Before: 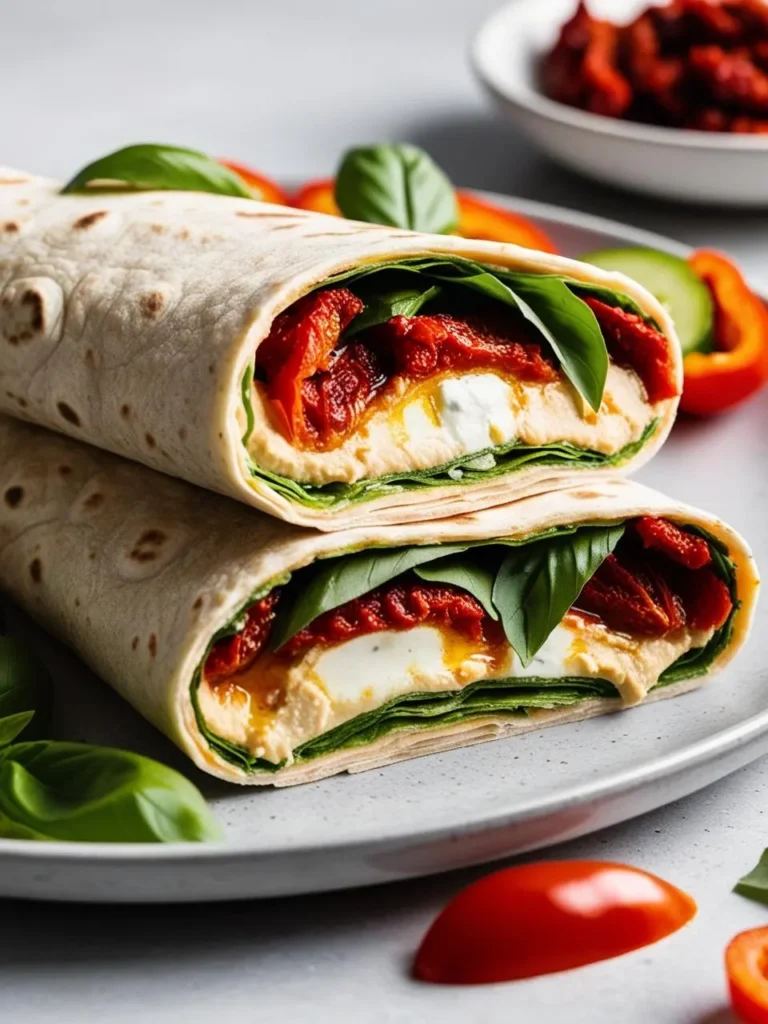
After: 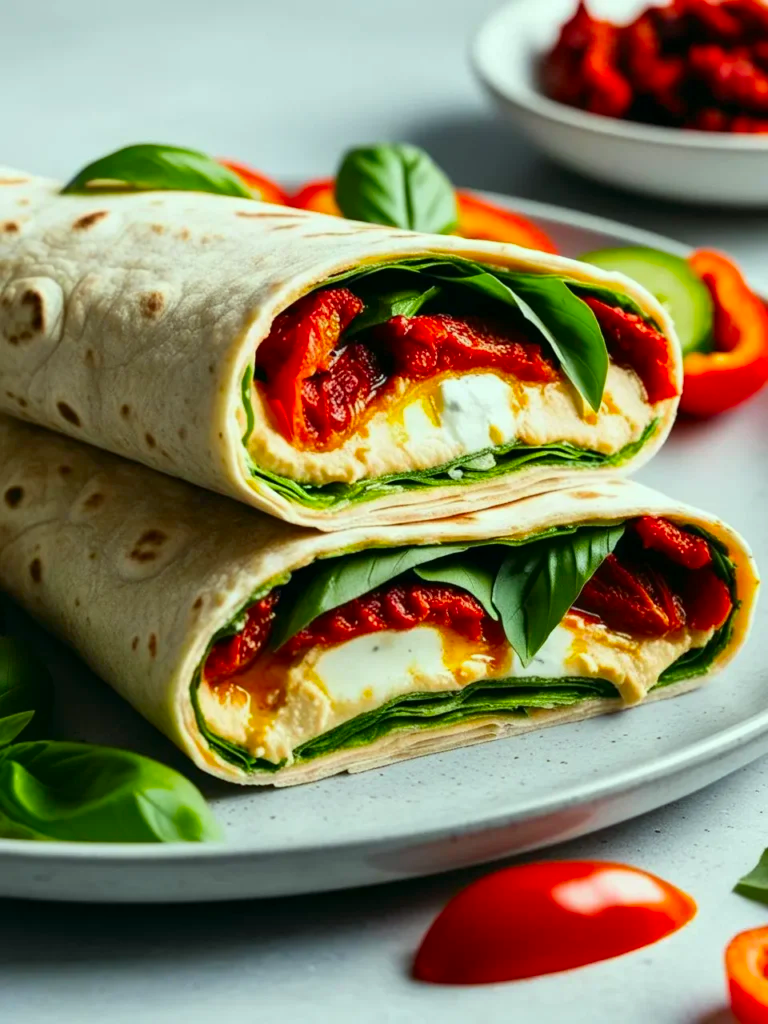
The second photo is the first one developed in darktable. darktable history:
color correction: highlights a* -7.61, highlights b* 1.38, shadows a* -3.57, saturation 1.38
